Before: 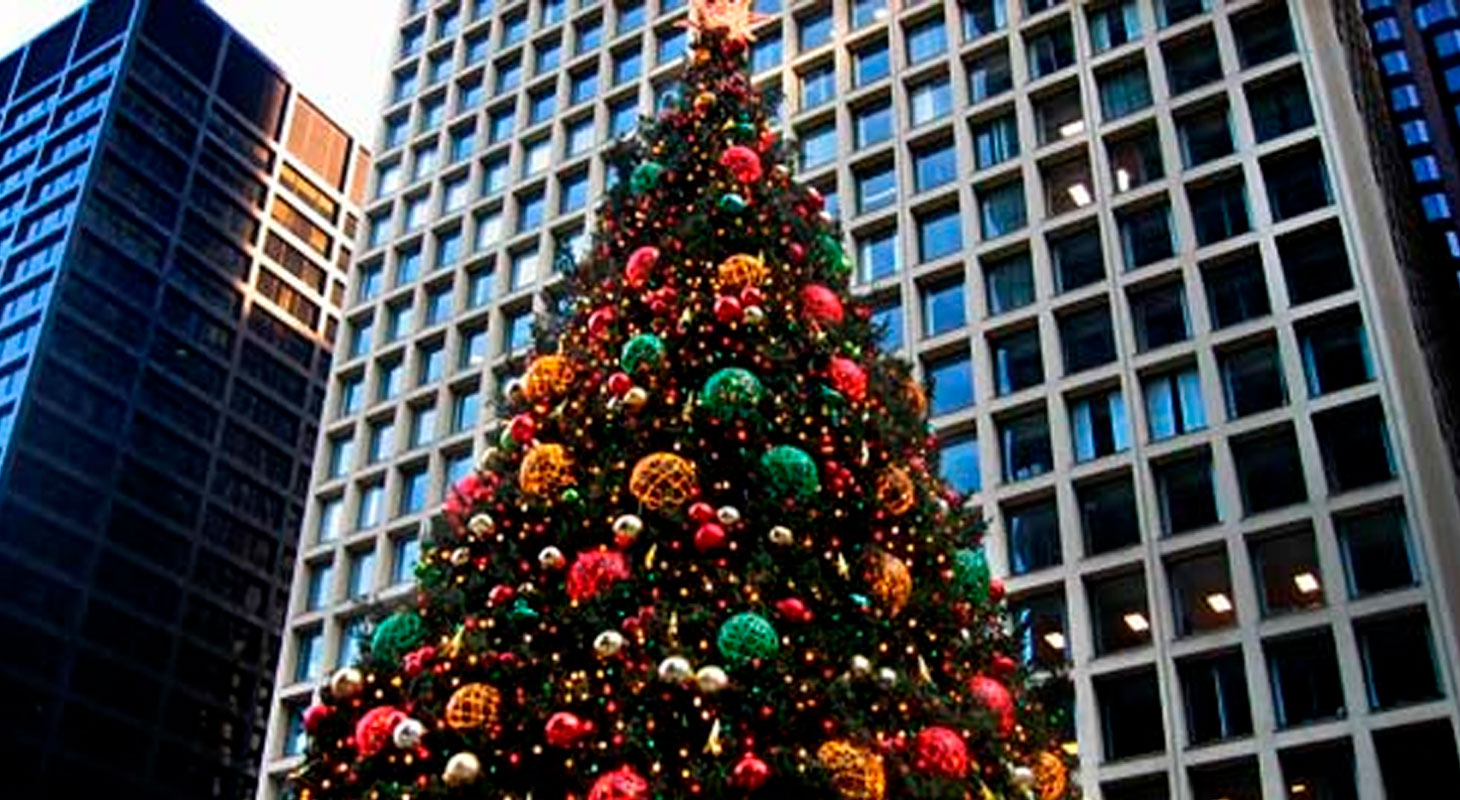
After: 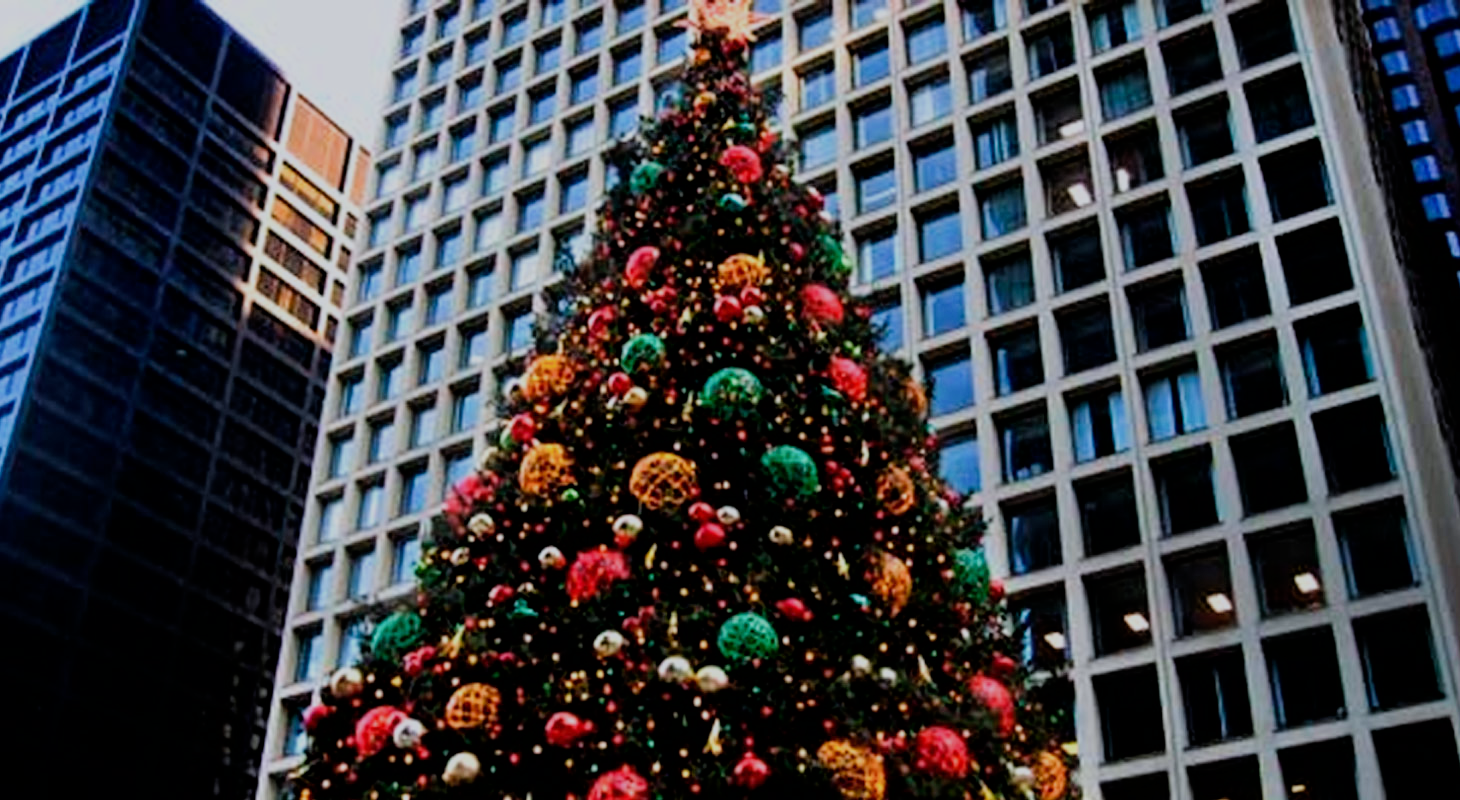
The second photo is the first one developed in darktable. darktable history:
white balance: red 0.976, blue 1.04
filmic rgb: black relative exposure -7.32 EV, white relative exposure 5.09 EV, hardness 3.2
